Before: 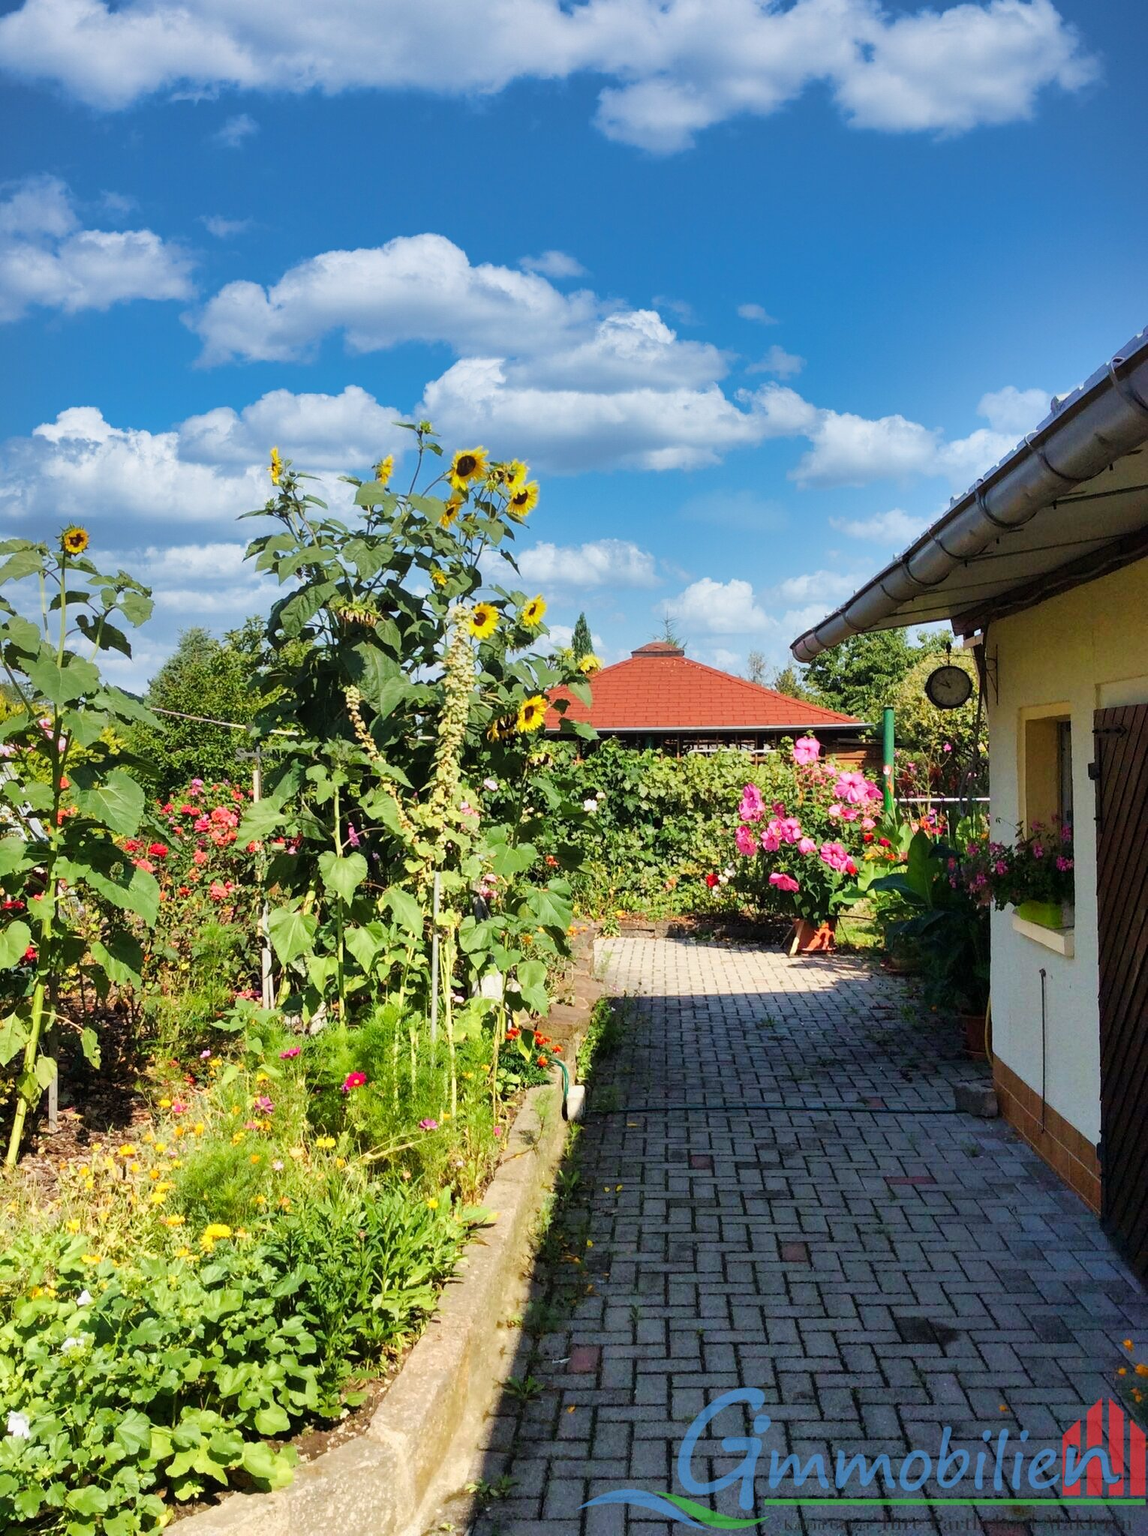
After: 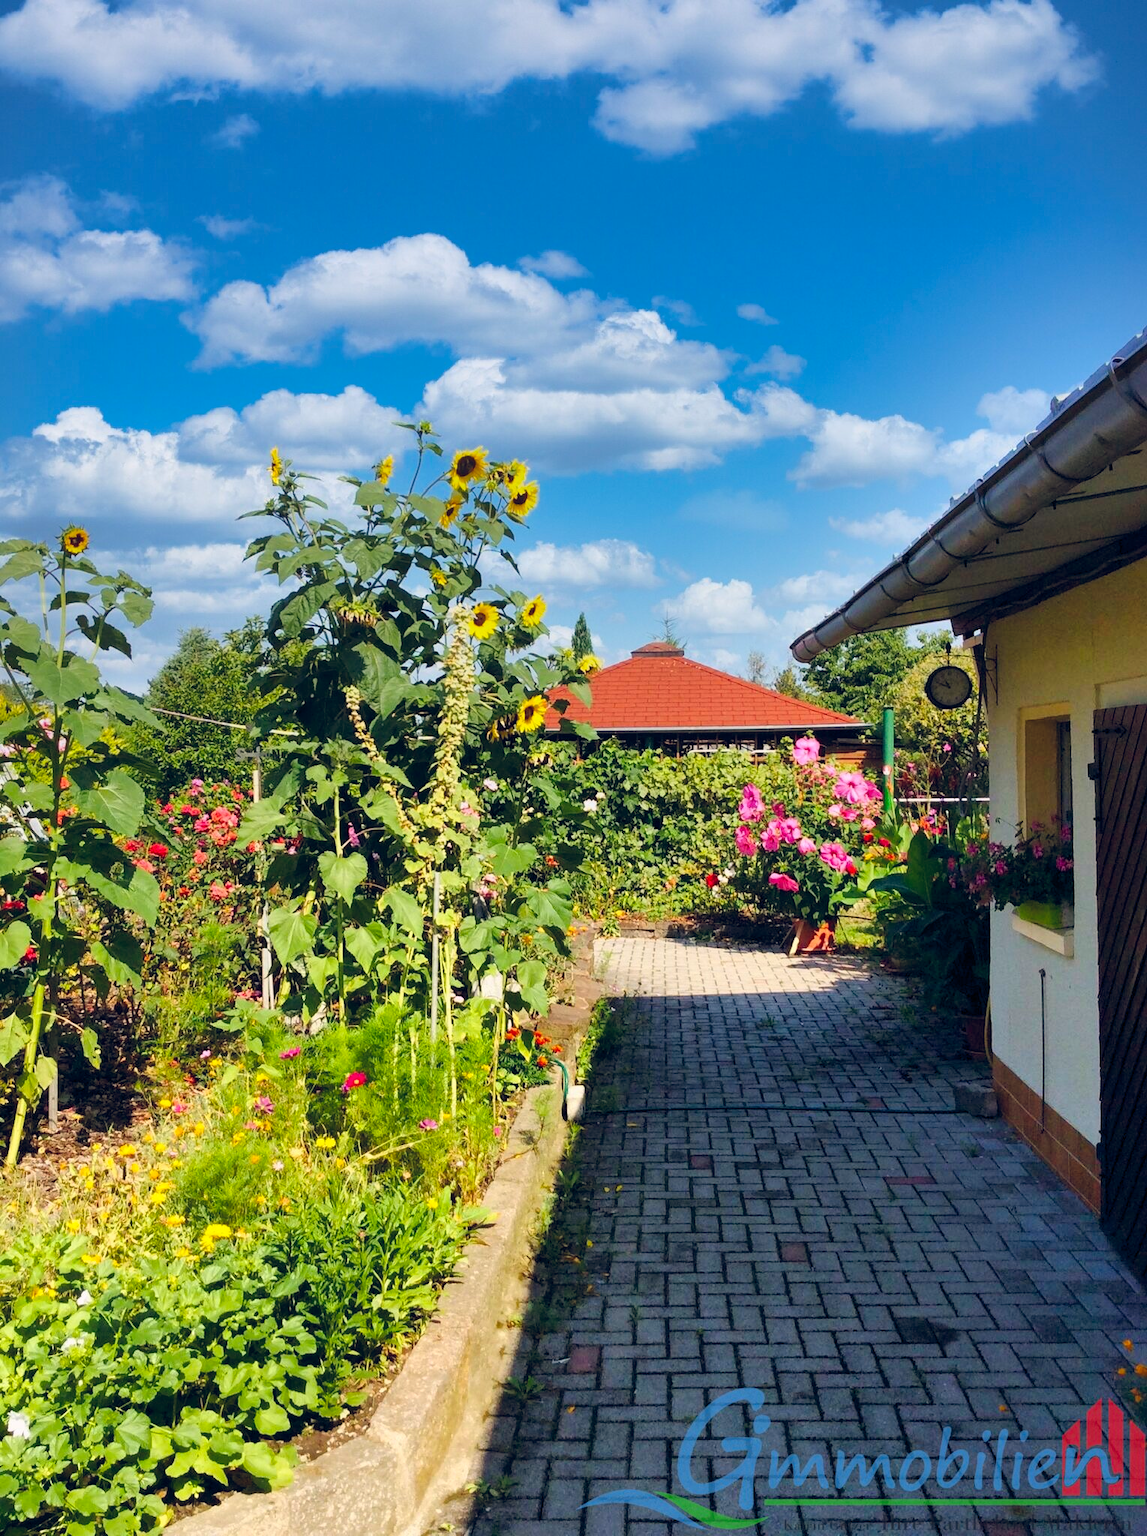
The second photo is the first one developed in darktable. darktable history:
color balance rgb: shadows lift › hue 87.51°, highlights gain › chroma 0.68%, highlights gain › hue 55.1°, global offset › chroma 0.13%, global offset › hue 253.66°, linear chroma grading › global chroma 0.5%, perceptual saturation grading › global saturation 16.38%
tone equalizer: on, module defaults
